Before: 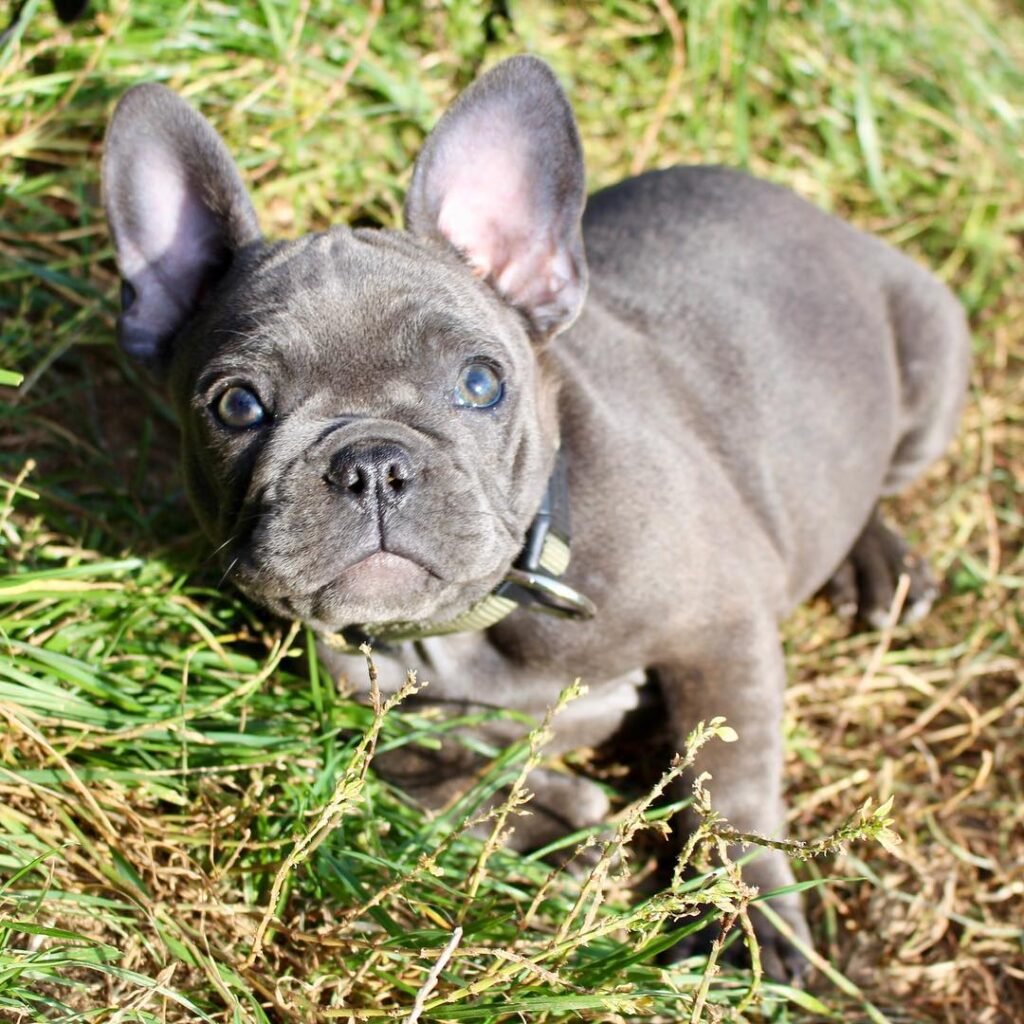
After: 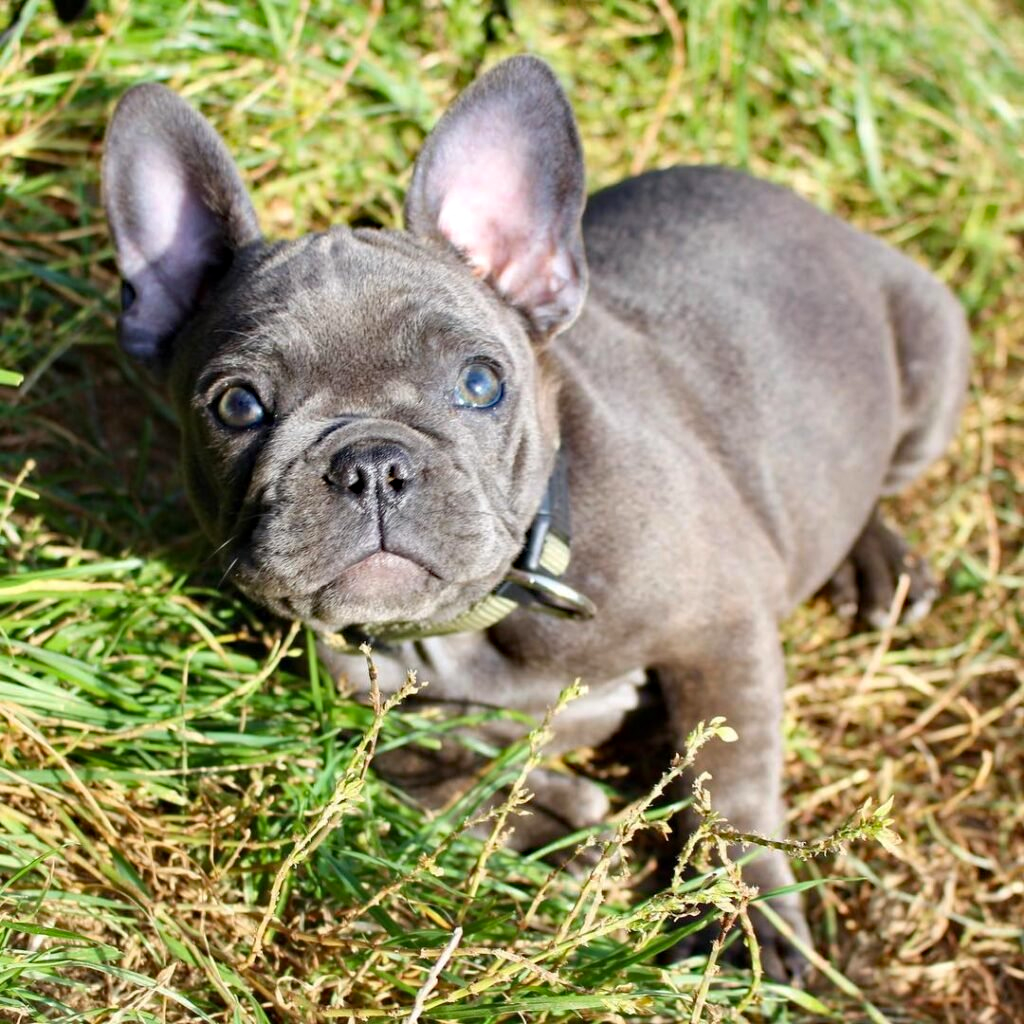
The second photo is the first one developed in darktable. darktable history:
haze removal: compatibility mode true, adaptive false
color zones: curves: ch1 [(0, 0.525) (0.143, 0.556) (0.286, 0.52) (0.429, 0.5) (0.571, 0.5) (0.714, 0.5) (0.857, 0.503) (1, 0.525)]
